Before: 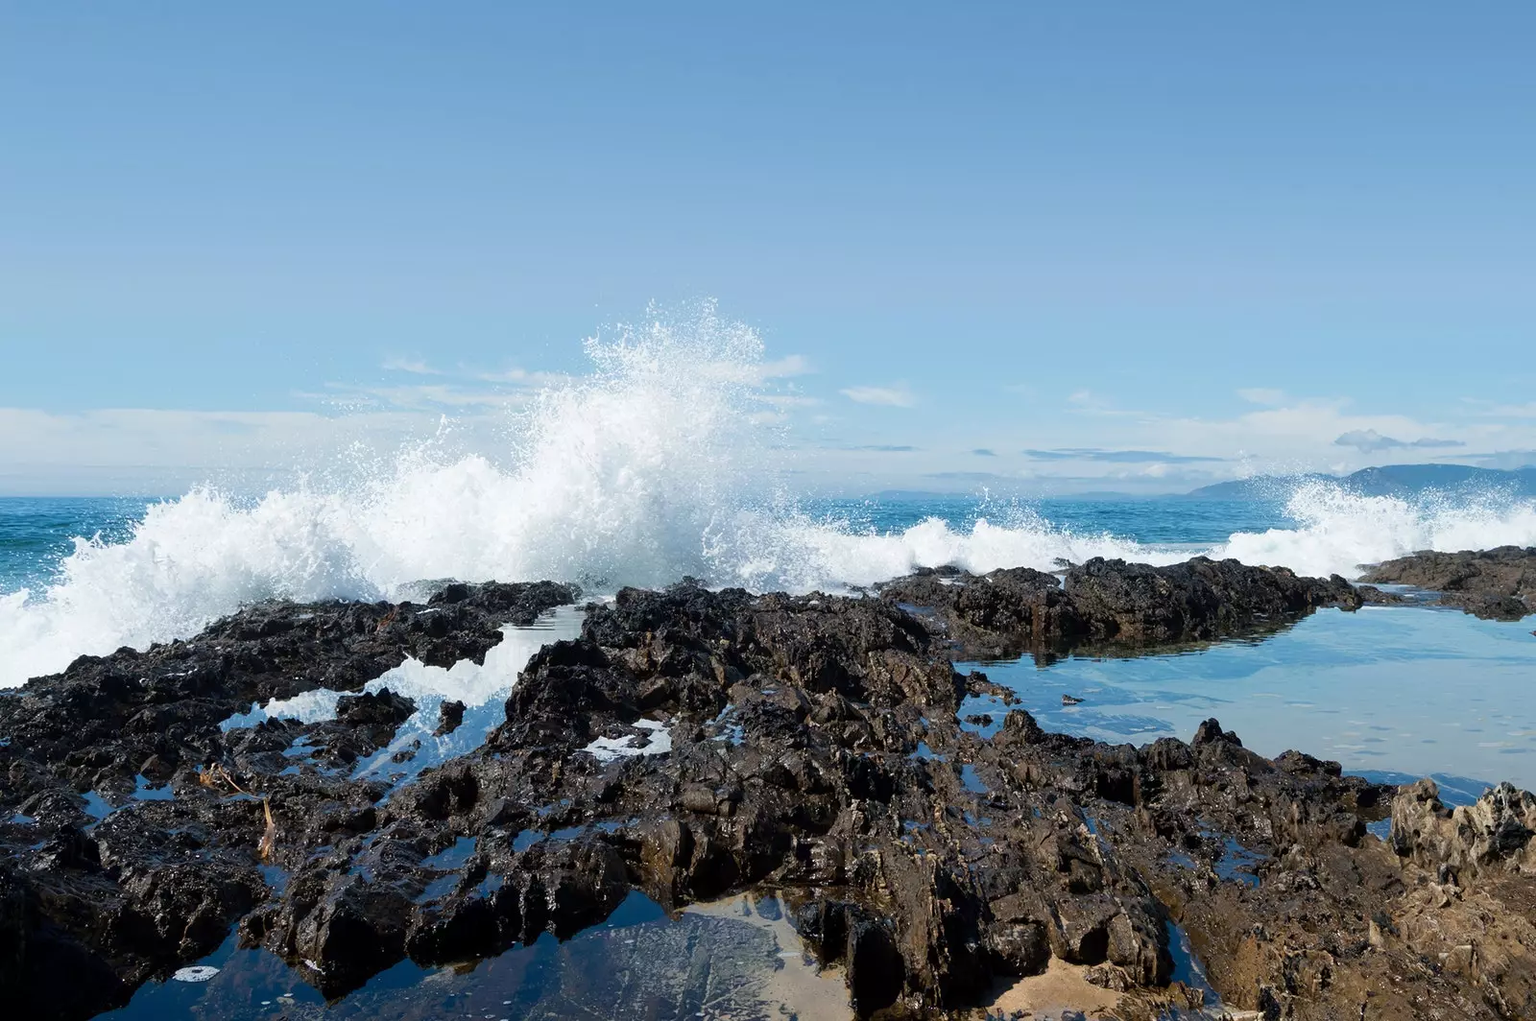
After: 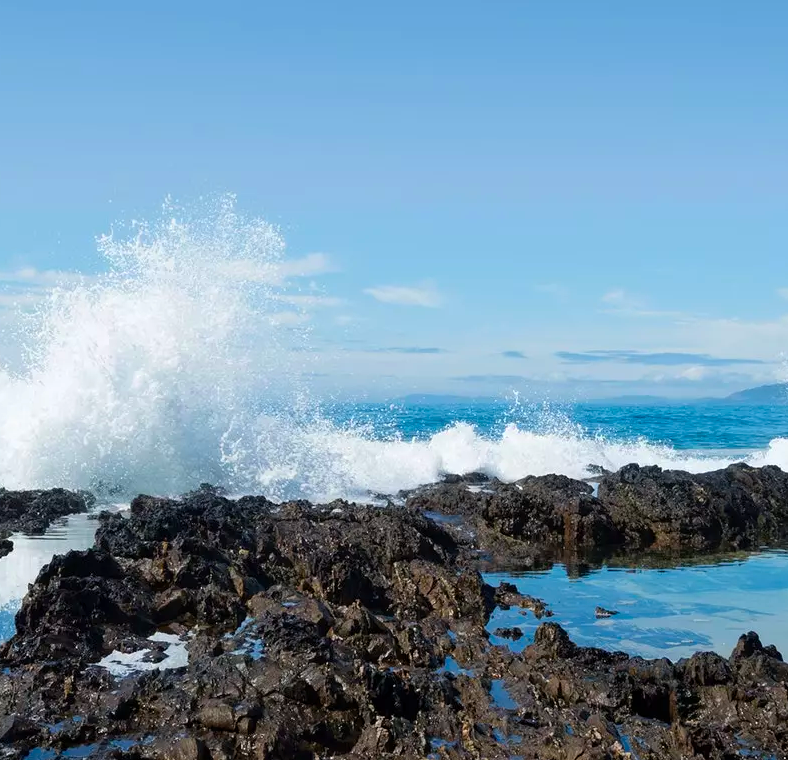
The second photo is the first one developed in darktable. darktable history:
color balance rgb: power › hue 307.89°, perceptual saturation grading › global saturation 25.826%, global vibrance 14.439%
crop: left 31.956%, top 11%, right 18.772%, bottom 17.532%
